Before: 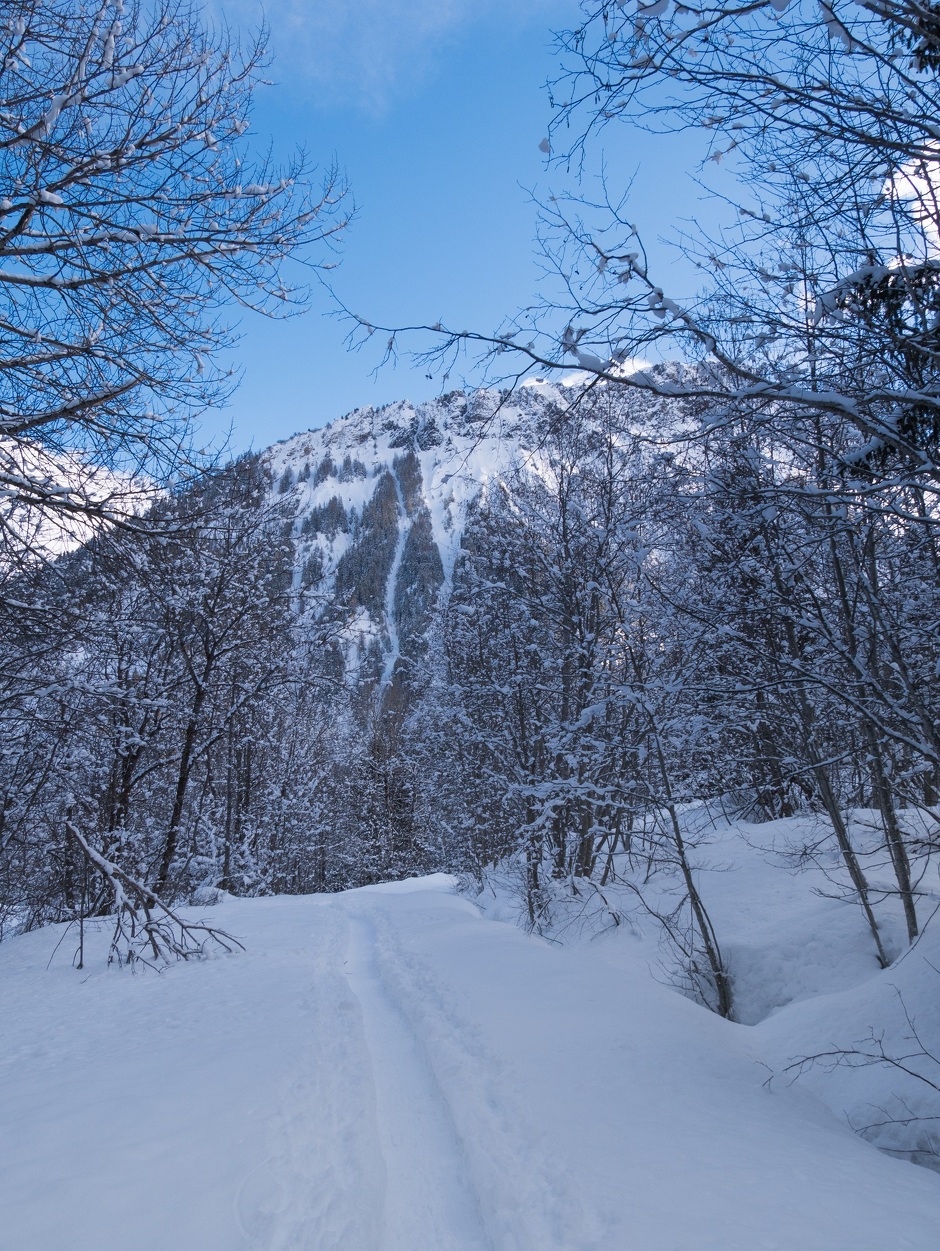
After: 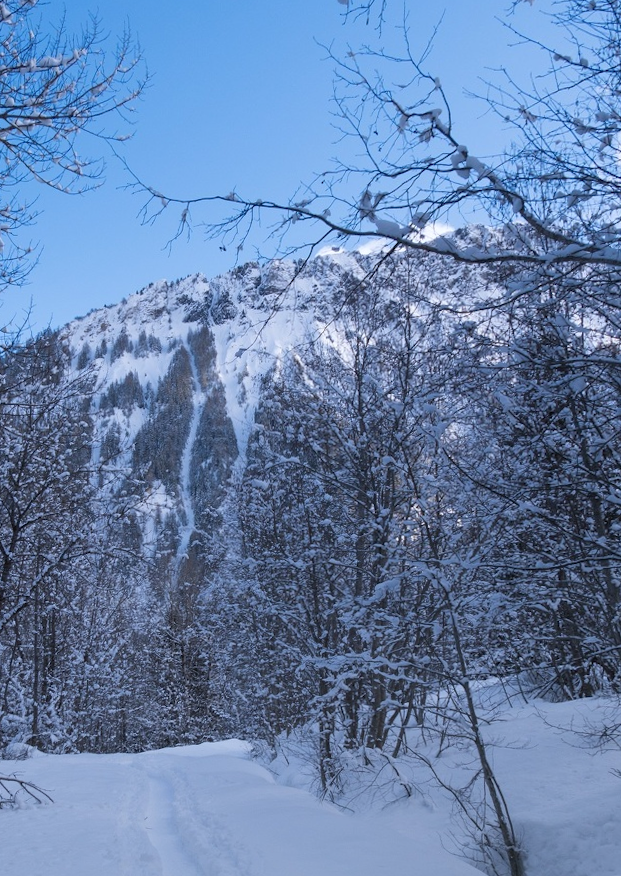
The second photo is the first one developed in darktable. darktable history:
rotate and perspective: rotation 0.062°, lens shift (vertical) 0.115, lens shift (horizontal) -0.133, crop left 0.047, crop right 0.94, crop top 0.061, crop bottom 0.94
crop and rotate: left 17.046%, top 10.659%, right 12.989%, bottom 14.553%
white balance: red 0.98, blue 1.034
